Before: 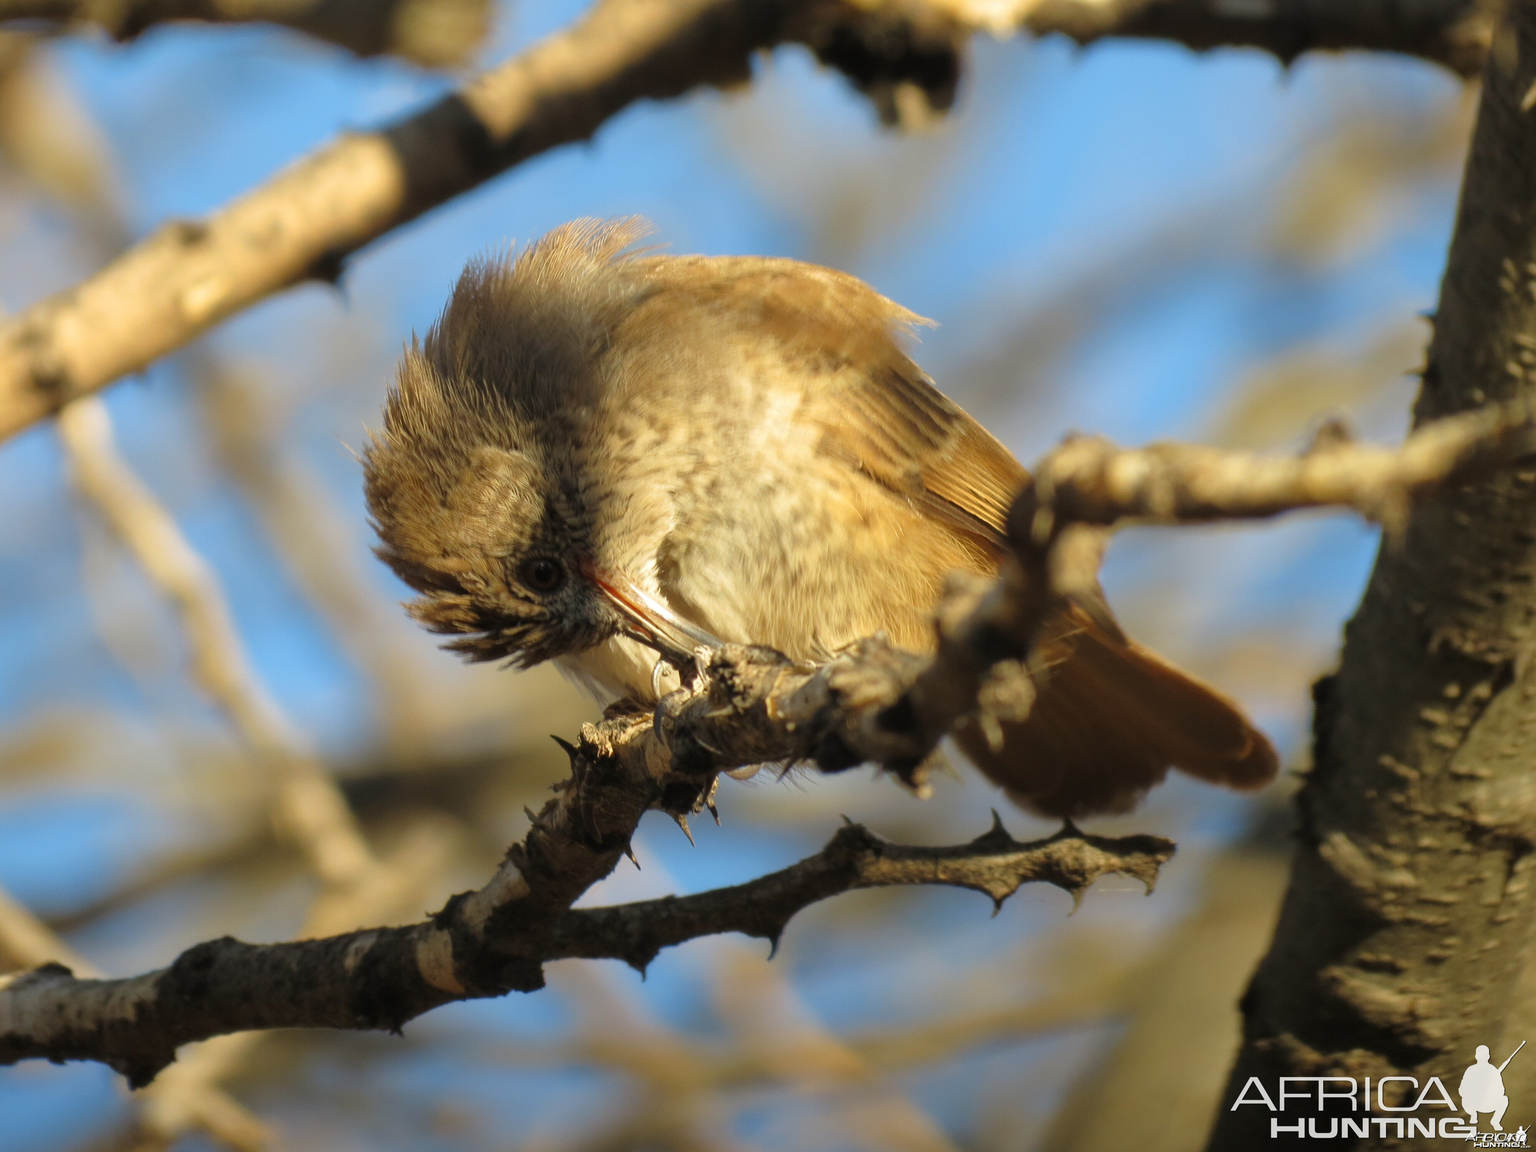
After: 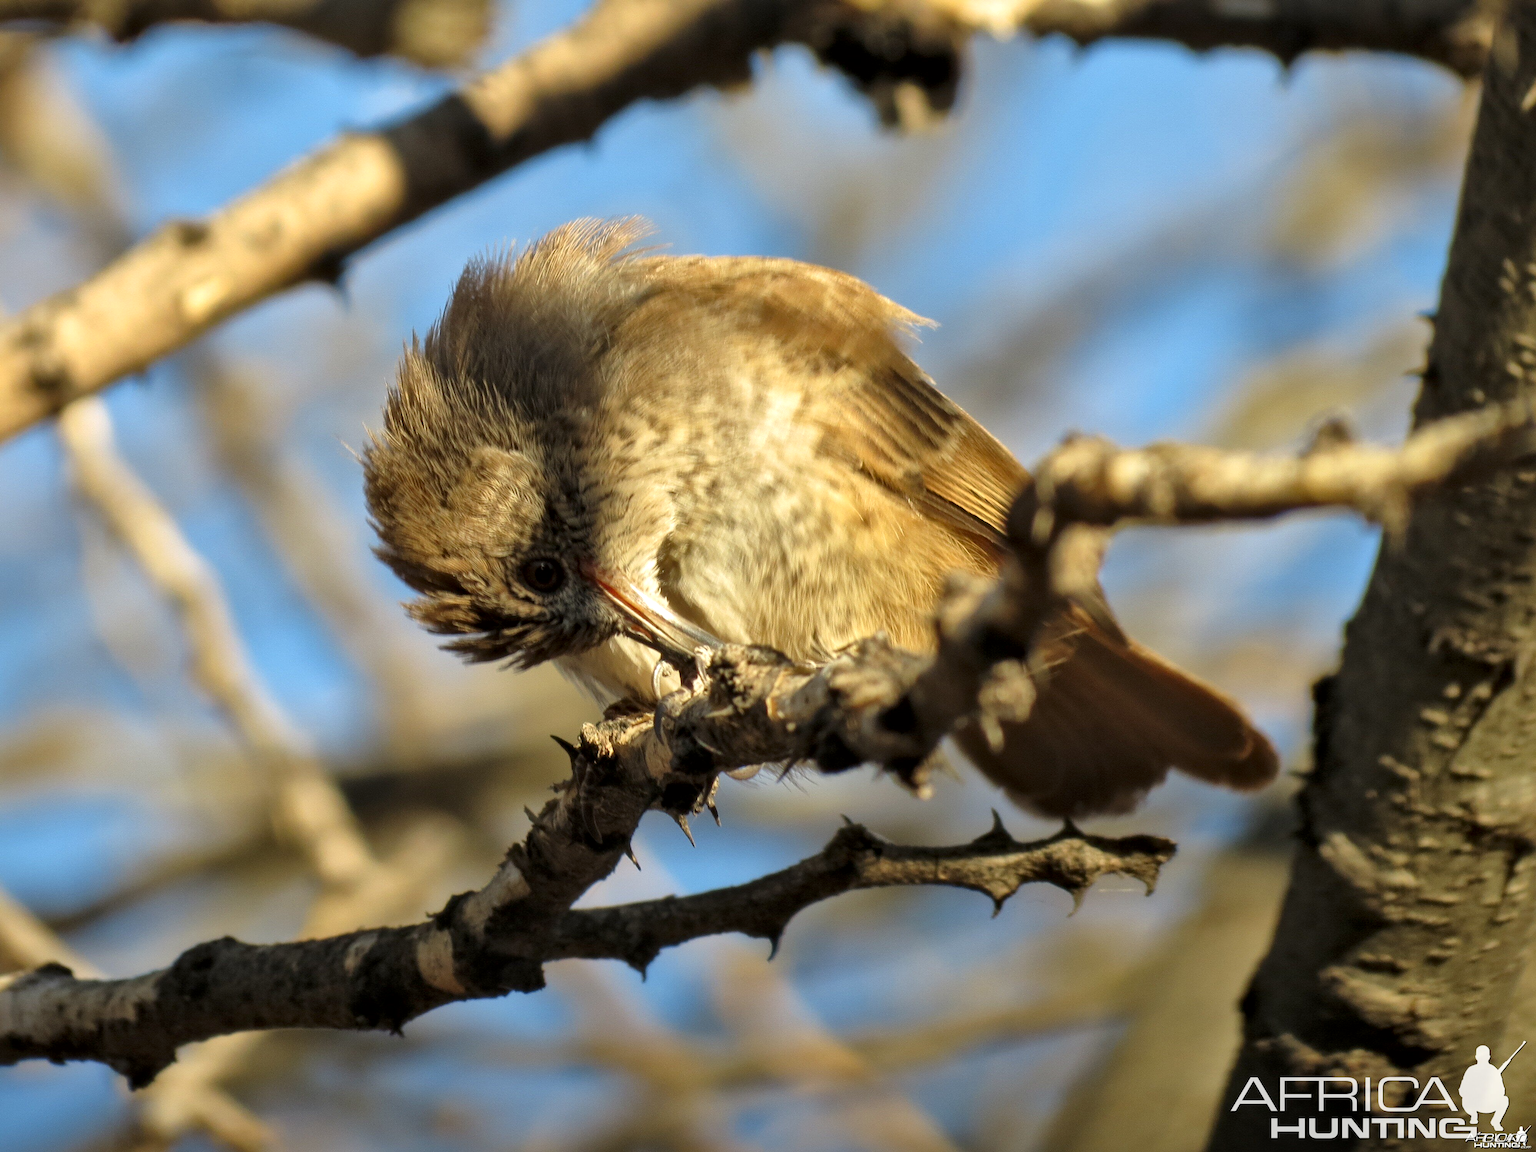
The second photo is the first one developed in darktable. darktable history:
local contrast: mode bilateral grid, contrast 26, coarseness 59, detail 151%, midtone range 0.2
tone equalizer: on, module defaults
